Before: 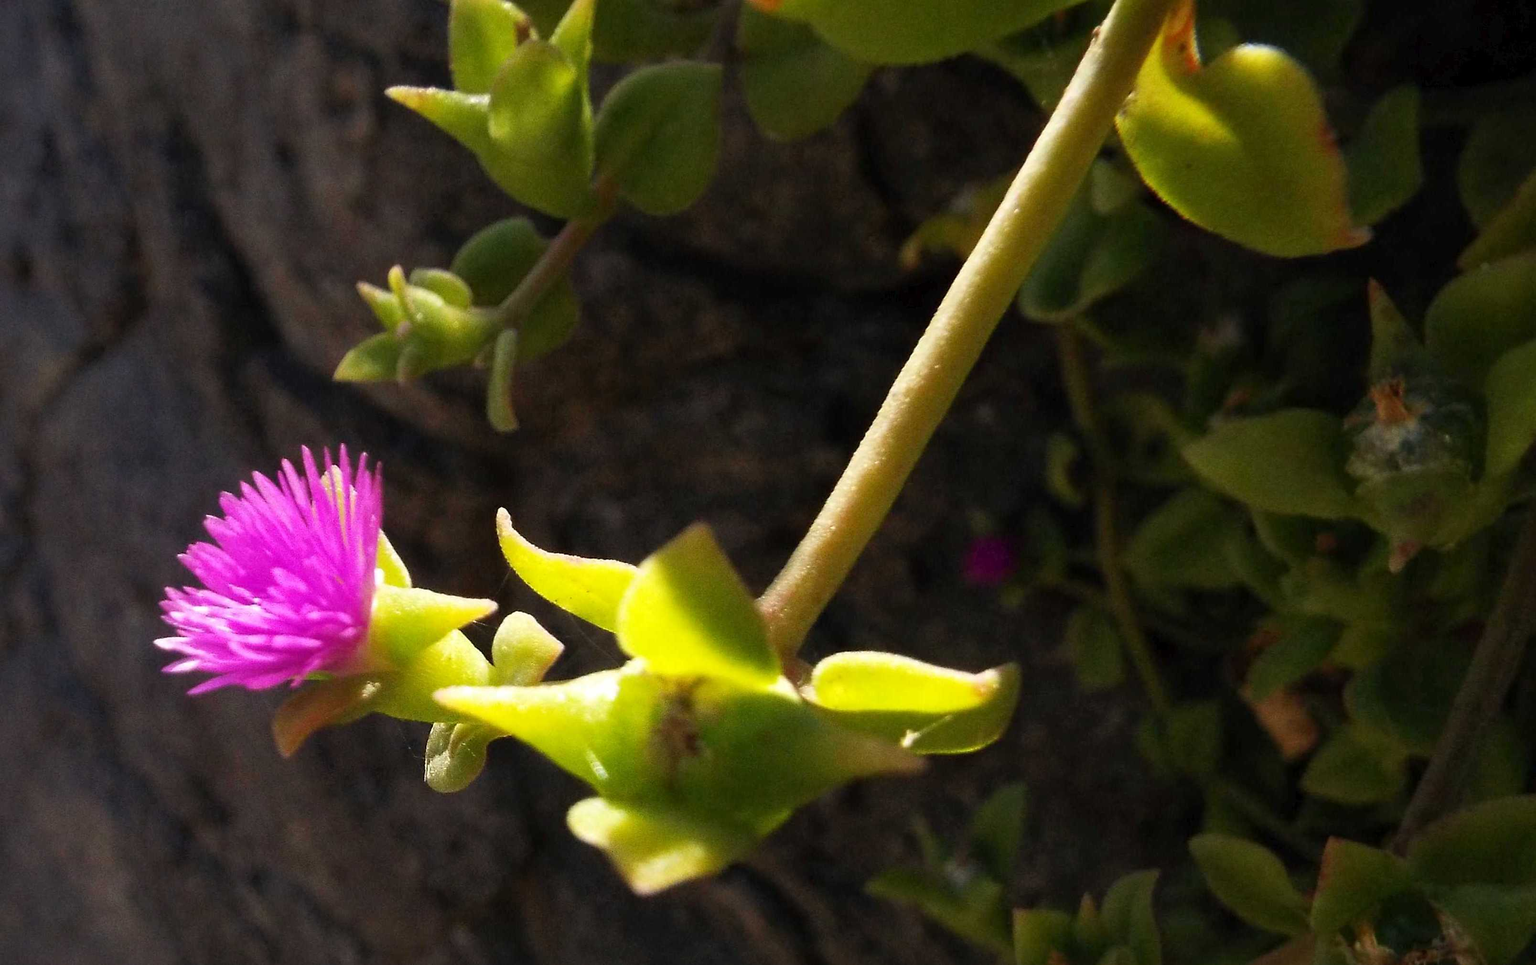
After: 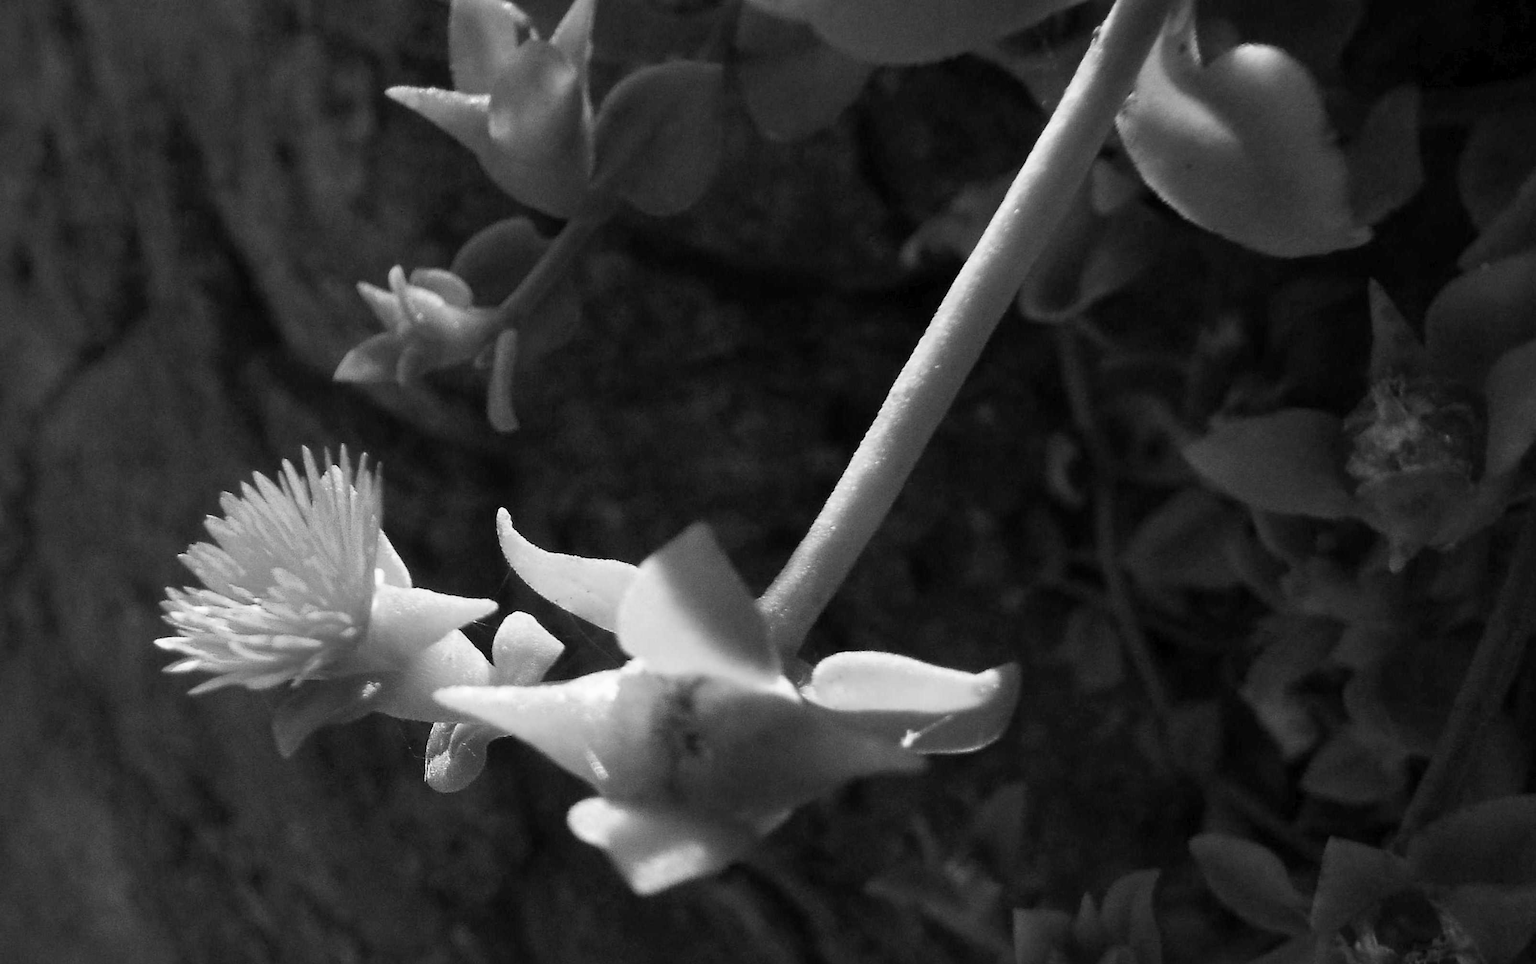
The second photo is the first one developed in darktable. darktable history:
color calibration: output gray [0.267, 0.423, 0.261, 0], gray › normalize channels true, illuminant as shot in camera, x 0.358, y 0.373, temperature 4628.91 K, gamut compression 0.01
color balance rgb: perceptual saturation grading › global saturation 31.095%
